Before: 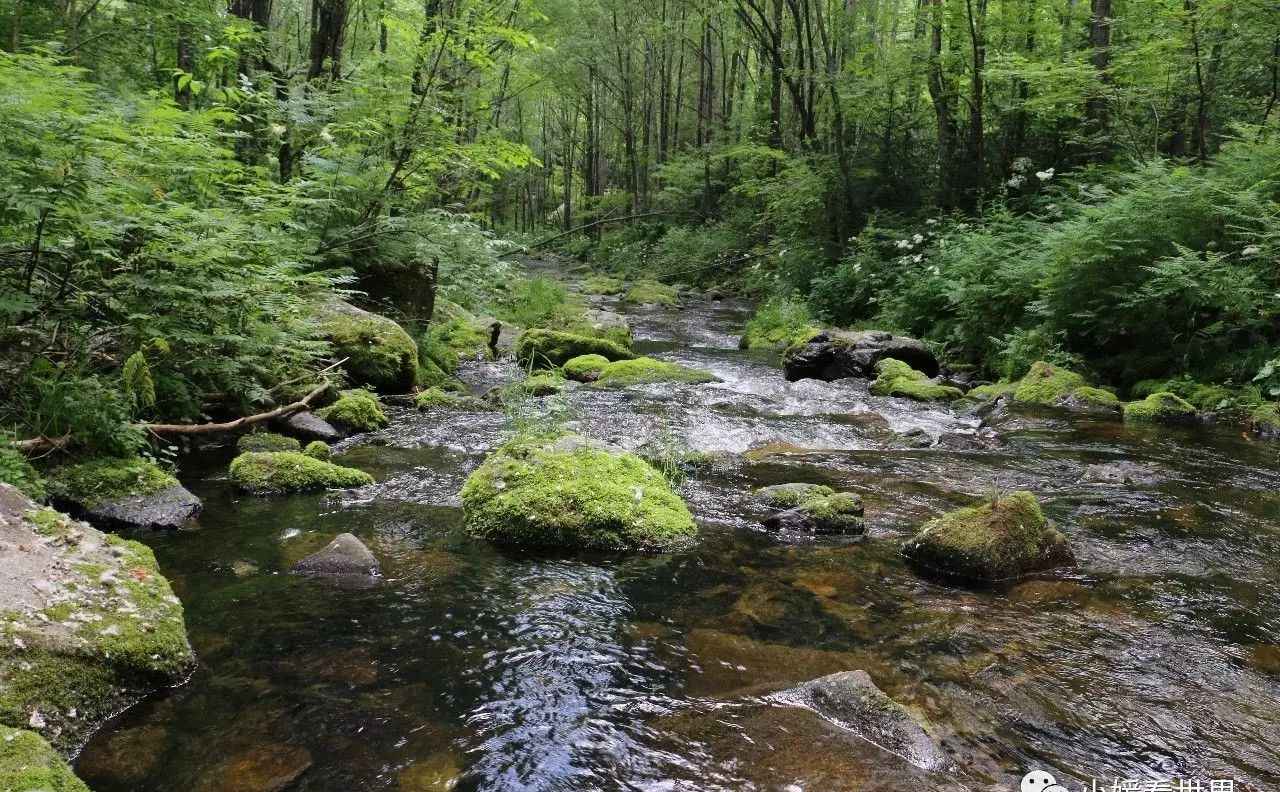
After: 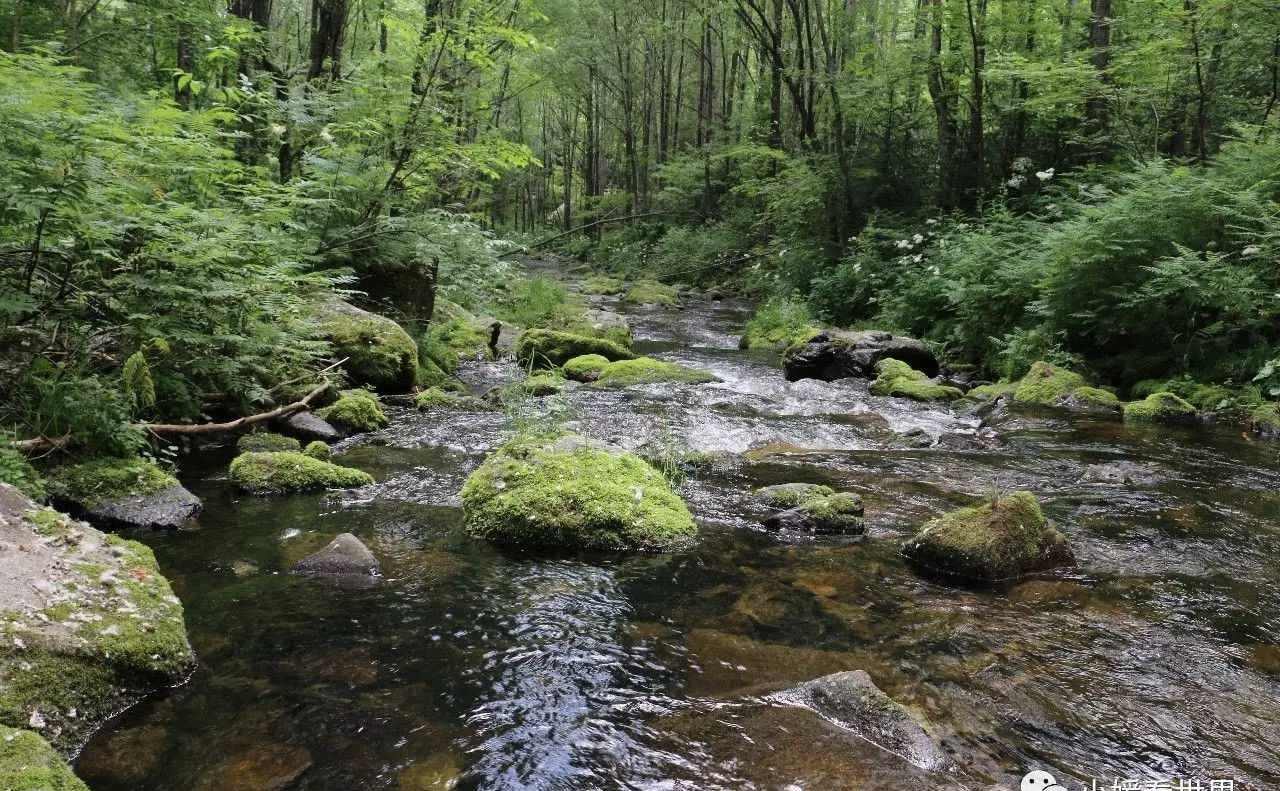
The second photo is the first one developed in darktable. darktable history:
crop: bottom 0.071%
color contrast: green-magenta contrast 0.84, blue-yellow contrast 0.86
